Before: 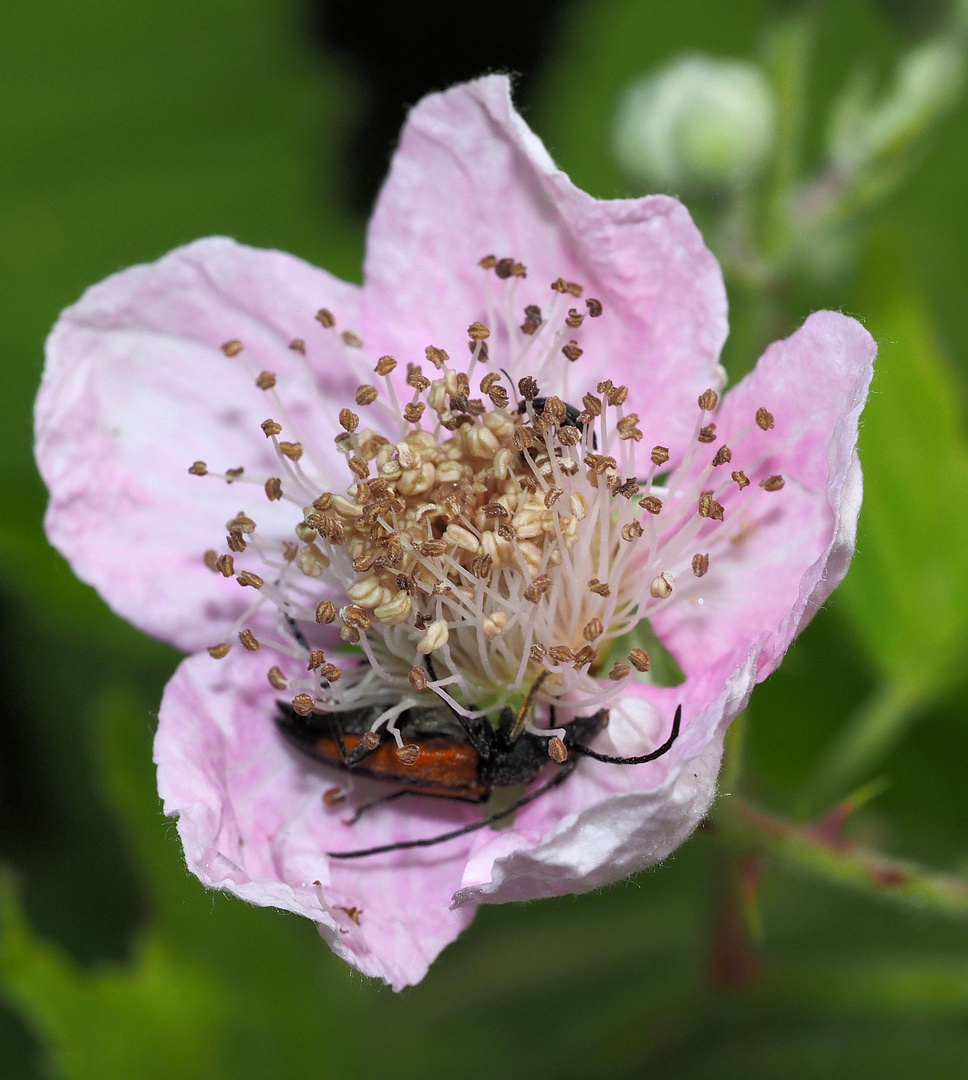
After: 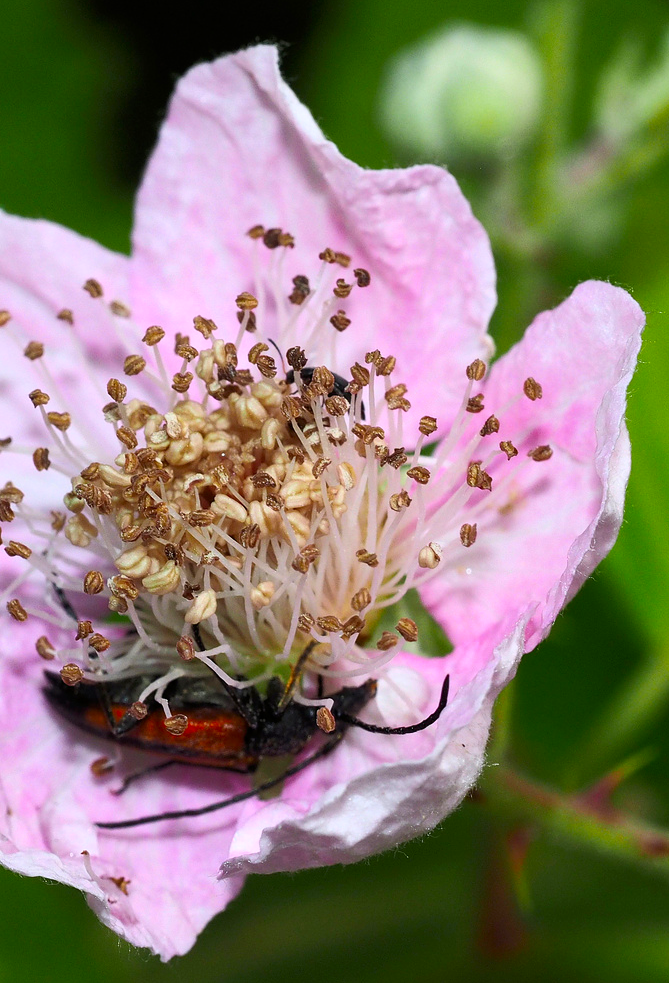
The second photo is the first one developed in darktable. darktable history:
crop and rotate: left 24.17%, top 2.891%, right 6.681%, bottom 6.059%
contrast brightness saturation: contrast 0.181, saturation 0.3
